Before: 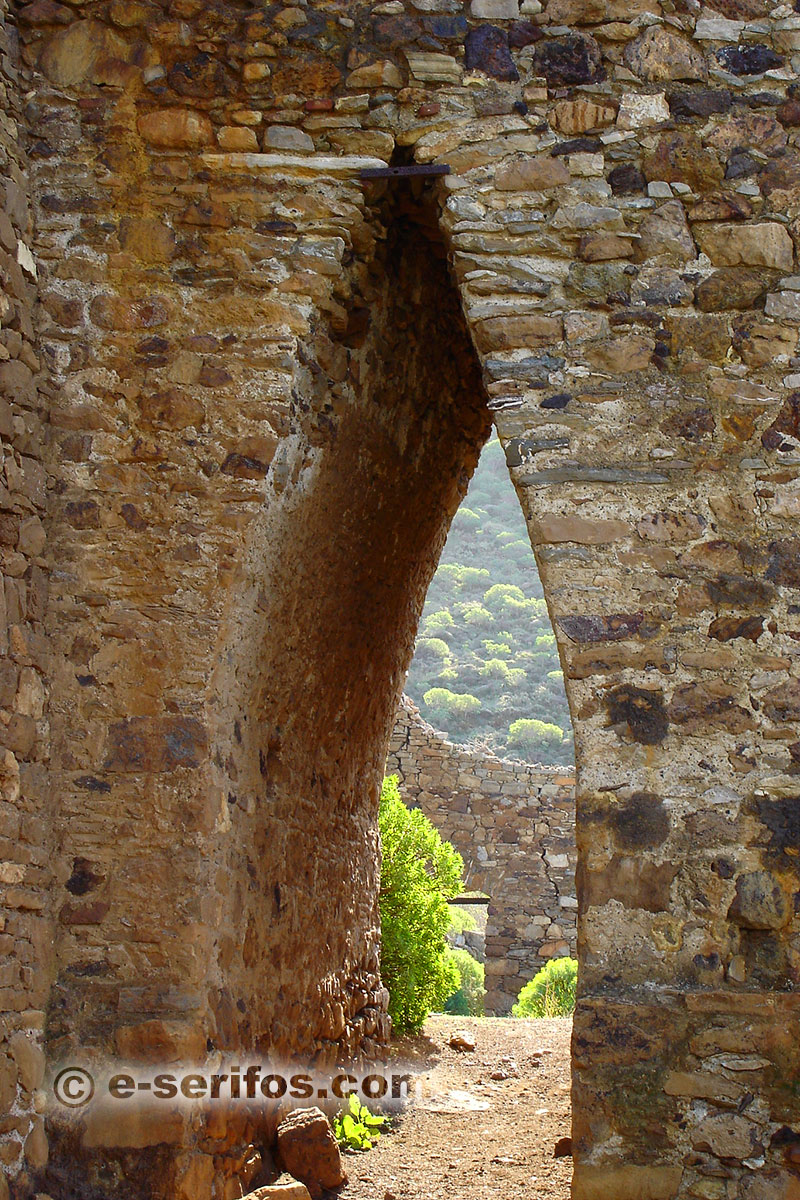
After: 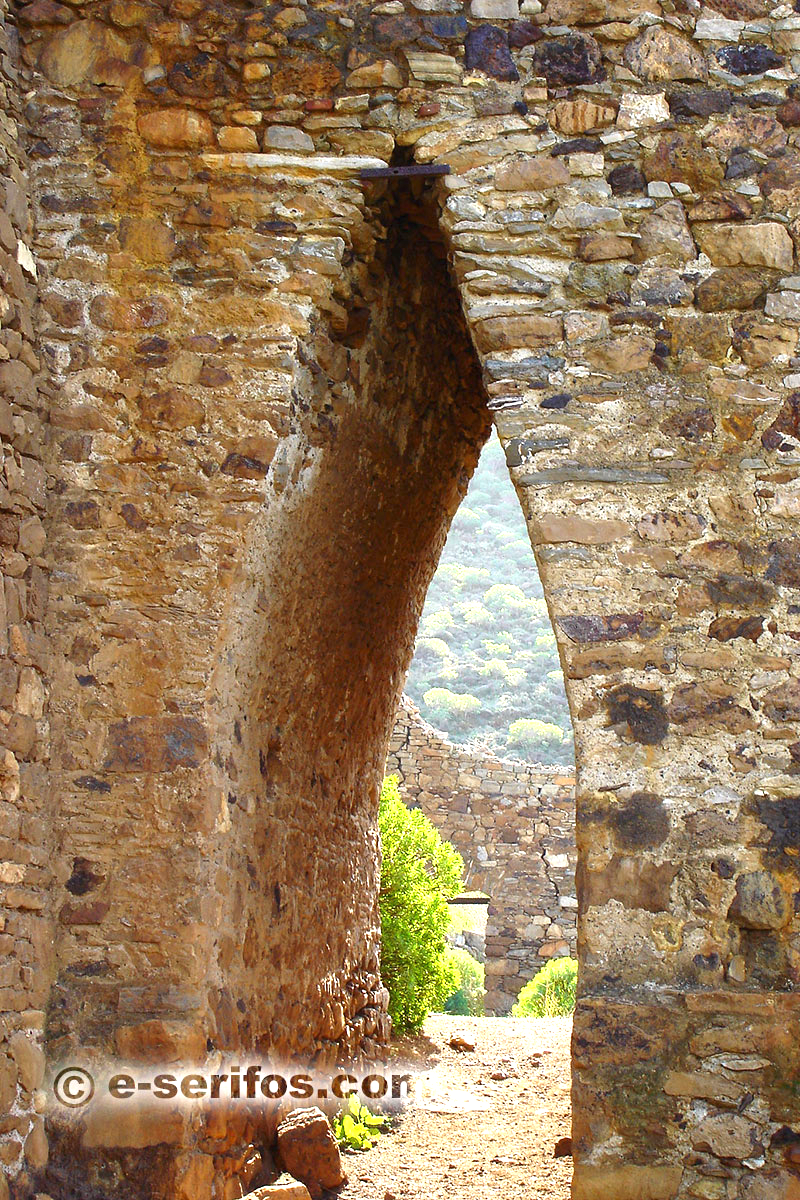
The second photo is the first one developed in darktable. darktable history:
exposure: black level correction 0, exposure 0.898 EV, compensate exposure bias true, compensate highlight preservation false
